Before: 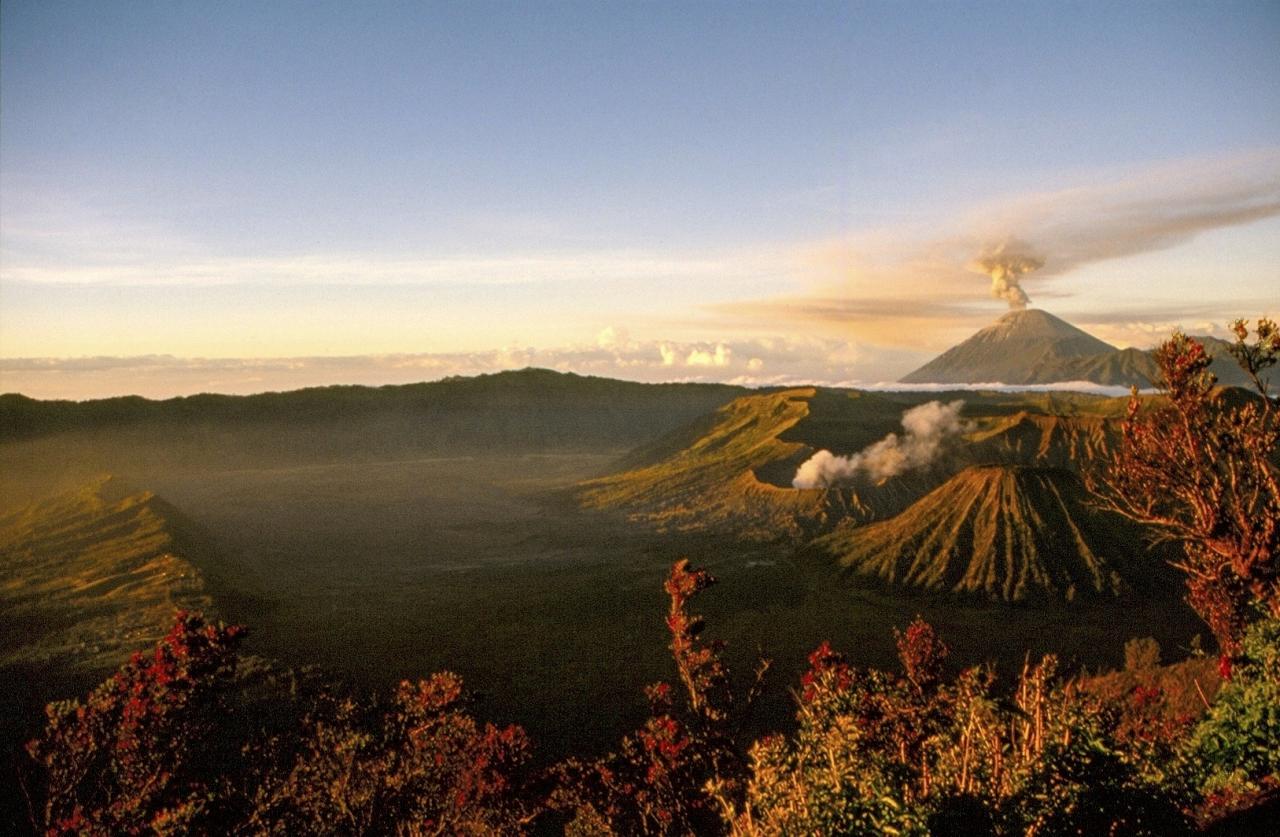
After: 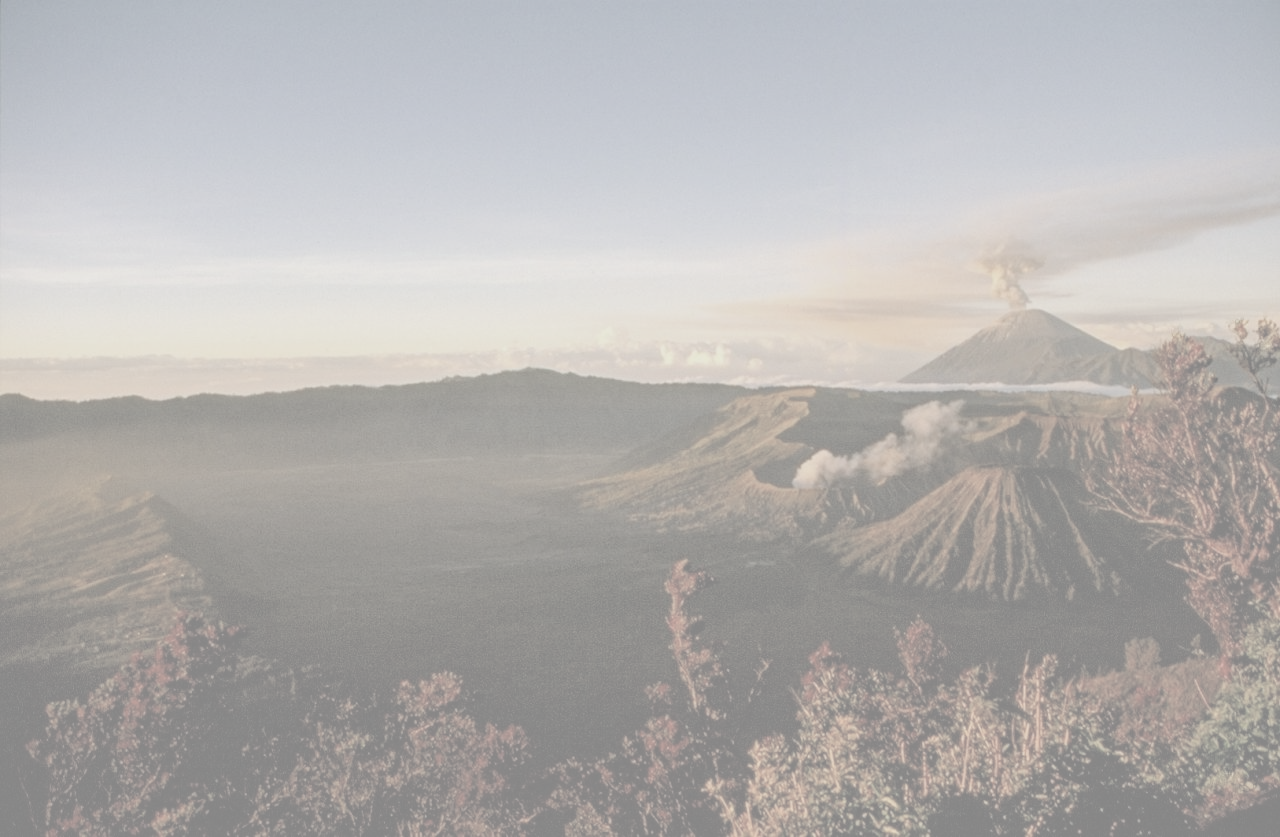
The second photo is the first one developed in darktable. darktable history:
color zones: curves: ch0 [(0.25, 0.5) (0.423, 0.5) (0.443, 0.5) (0.521, 0.756) (0.568, 0.5) (0.576, 0.5) (0.75, 0.5)]; ch1 [(0.25, 0.5) (0.423, 0.5) (0.443, 0.5) (0.539, 0.873) (0.624, 0.565) (0.631, 0.5) (0.75, 0.5)]
exposure: black level correction -0.014, exposure -0.193 EV, compensate highlight preservation false
haze removal: strength 0.29, distance 0.25, compatibility mode true, adaptive false
contrast brightness saturation: contrast -0.32, brightness 0.75, saturation -0.78
